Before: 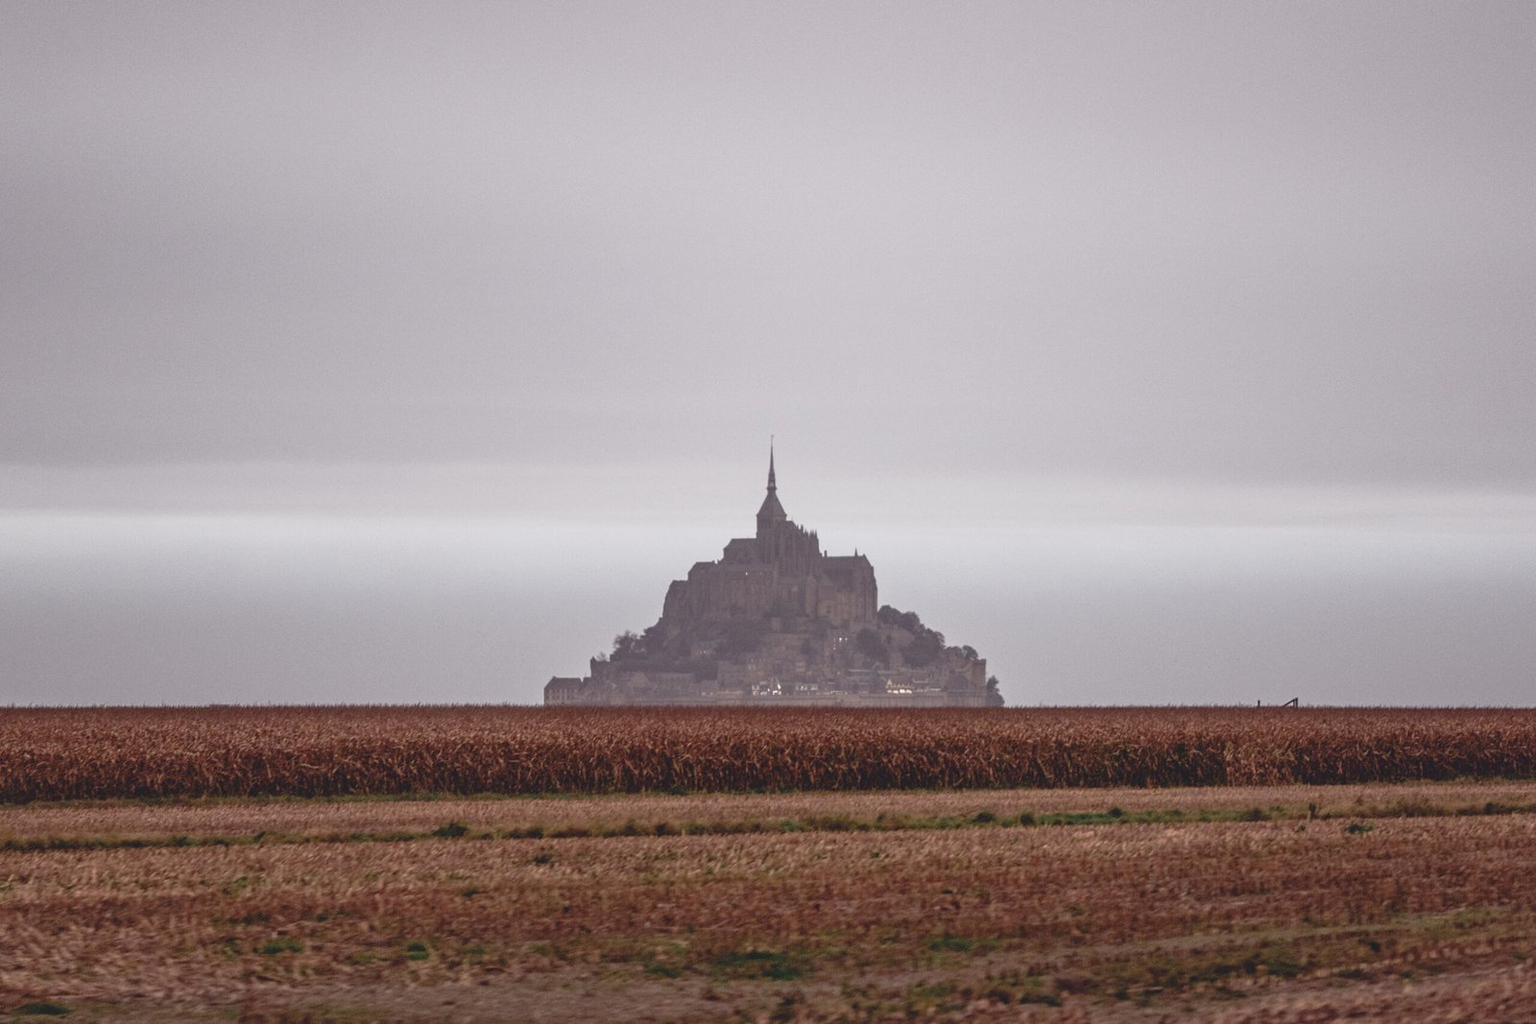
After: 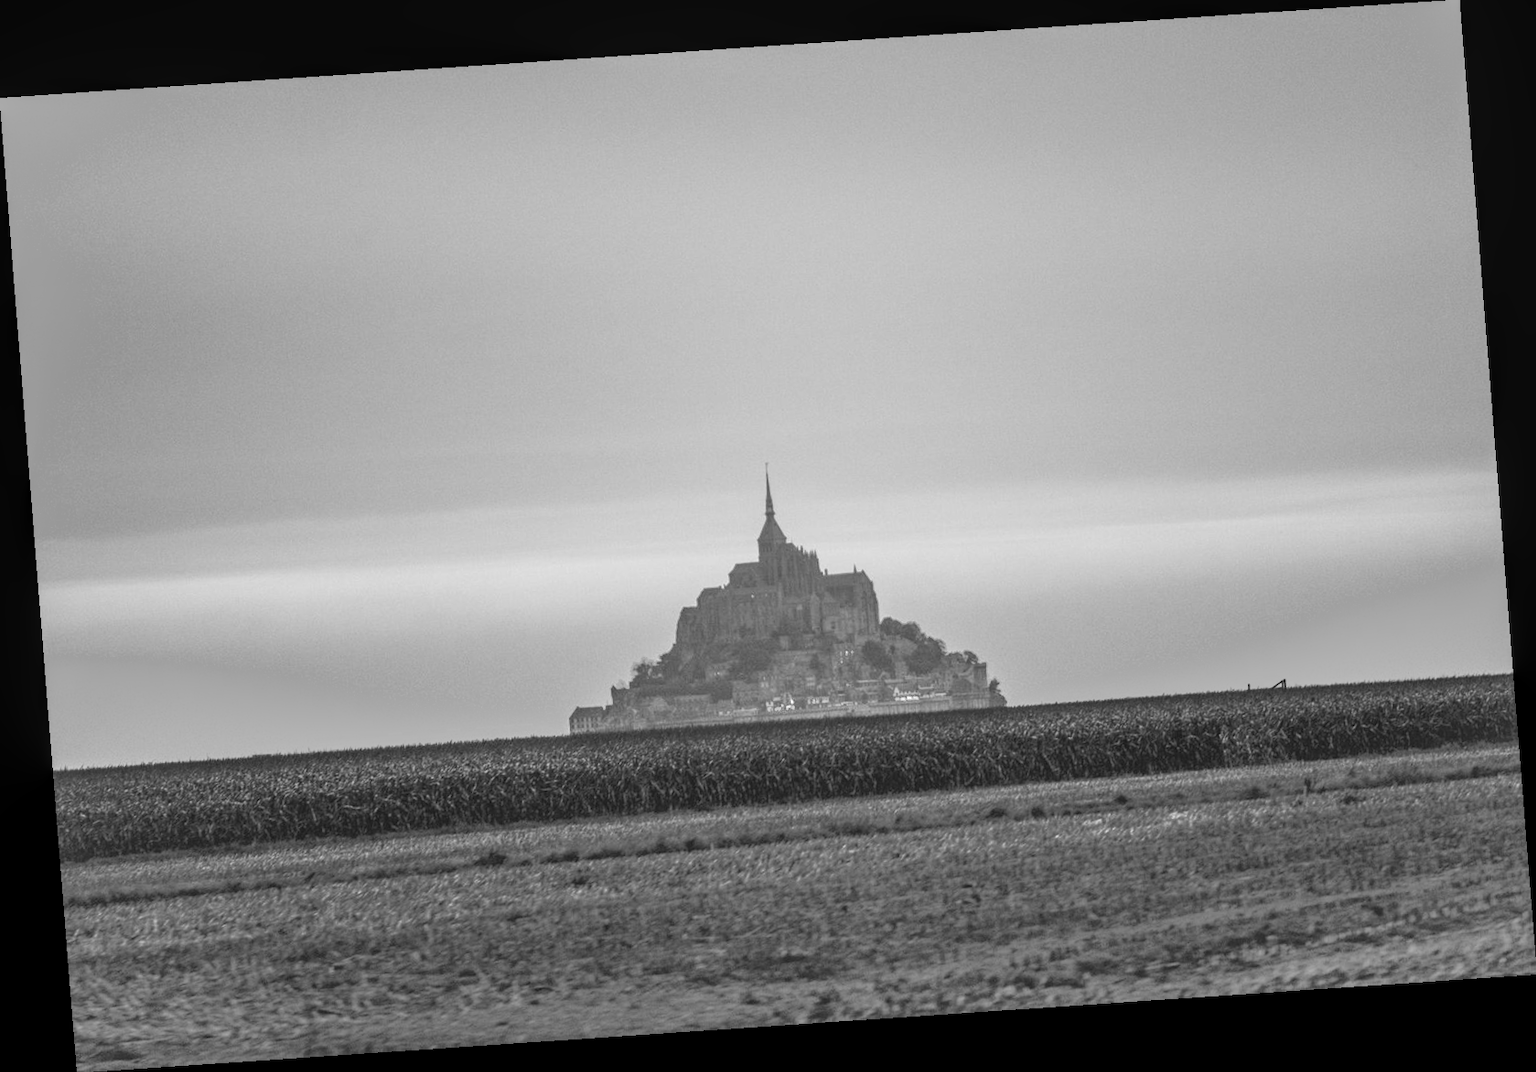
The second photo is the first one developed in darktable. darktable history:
white balance: red 0.924, blue 1.095
exposure: exposure 0.574 EV, compensate highlight preservation false
rotate and perspective: rotation -4.2°, shear 0.006, automatic cropping off
tone equalizer: -7 EV -0.63 EV, -6 EV 1 EV, -5 EV -0.45 EV, -4 EV 0.43 EV, -3 EV 0.41 EV, -2 EV 0.15 EV, -1 EV -0.15 EV, +0 EV -0.39 EV, smoothing diameter 25%, edges refinement/feathering 10, preserve details guided filter
local contrast: detail 130%
monochrome: on, module defaults
